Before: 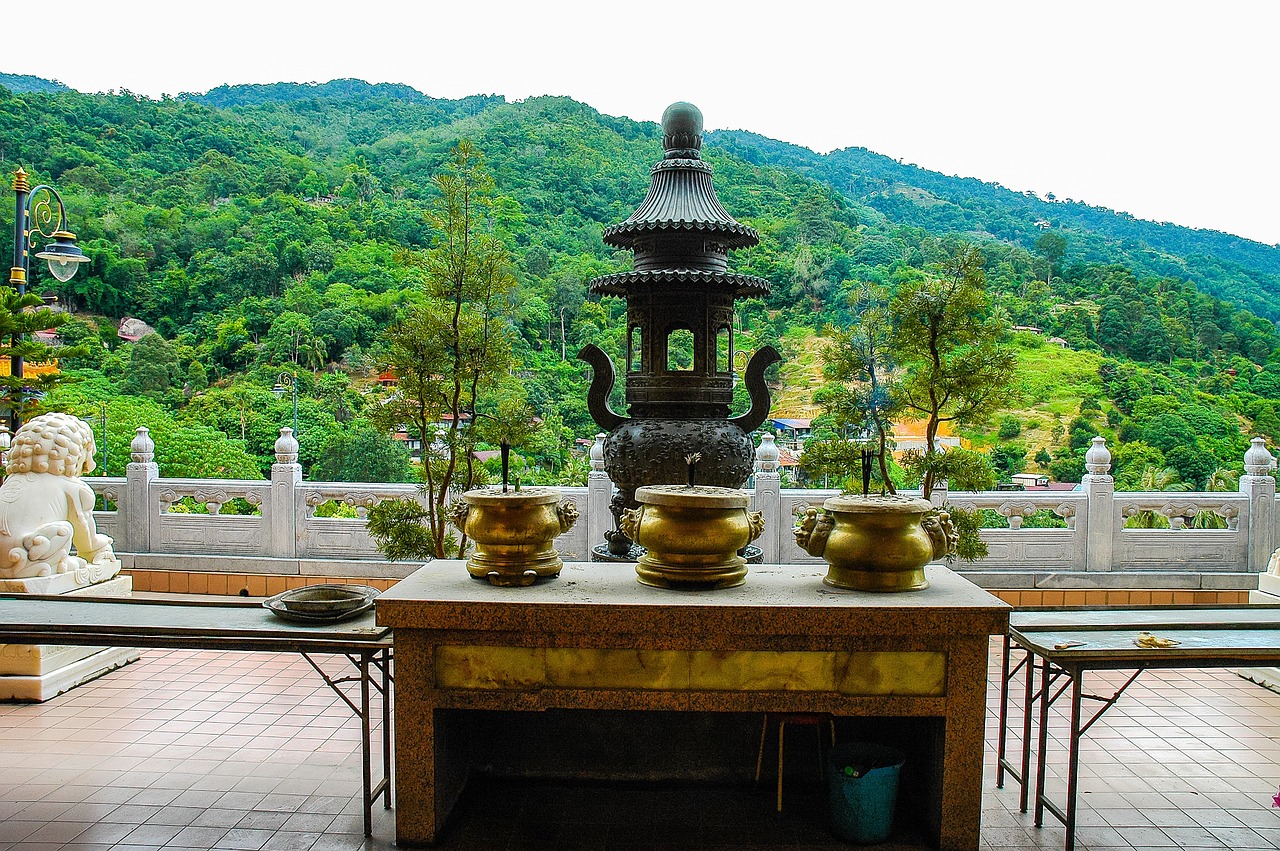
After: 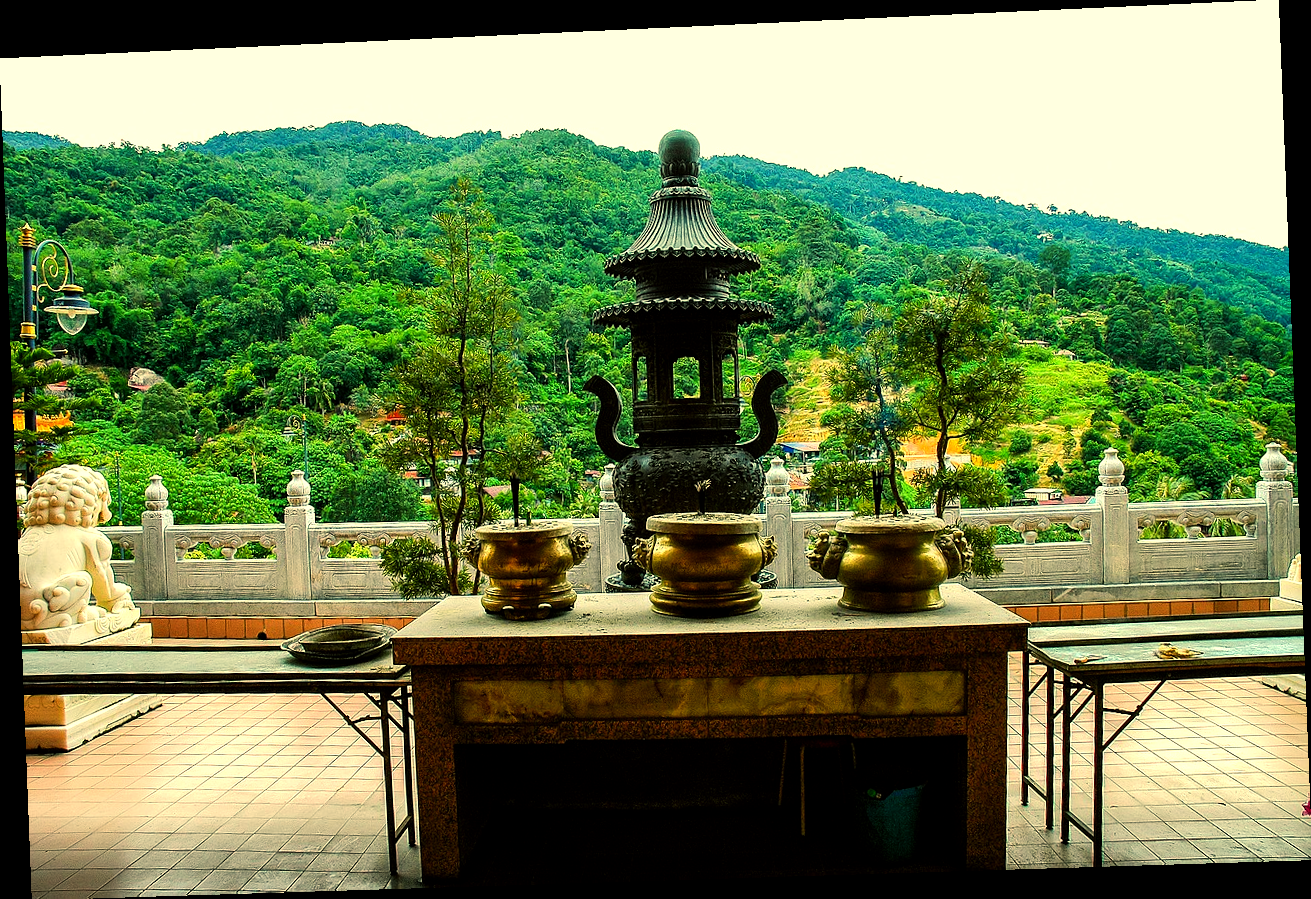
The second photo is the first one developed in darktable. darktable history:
color balance: mode lift, gamma, gain (sRGB), lift [1.014, 0.966, 0.918, 0.87], gamma [0.86, 0.734, 0.918, 0.976], gain [1.063, 1.13, 1.063, 0.86]
rotate and perspective: rotation -2.22°, lens shift (horizontal) -0.022, automatic cropping off
